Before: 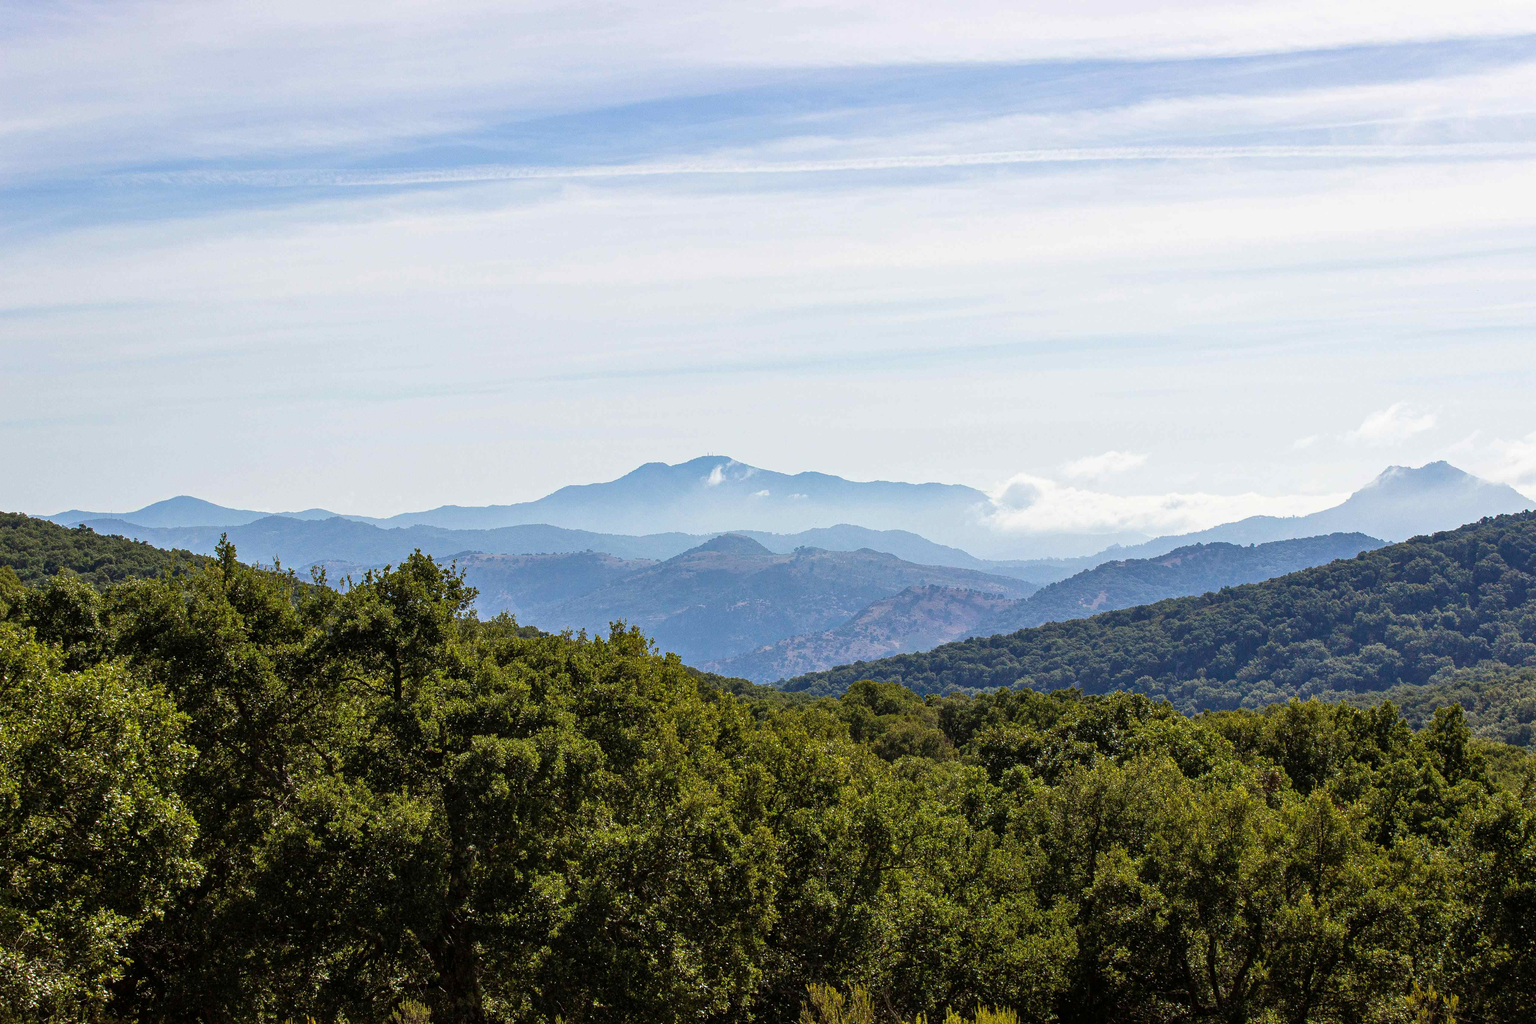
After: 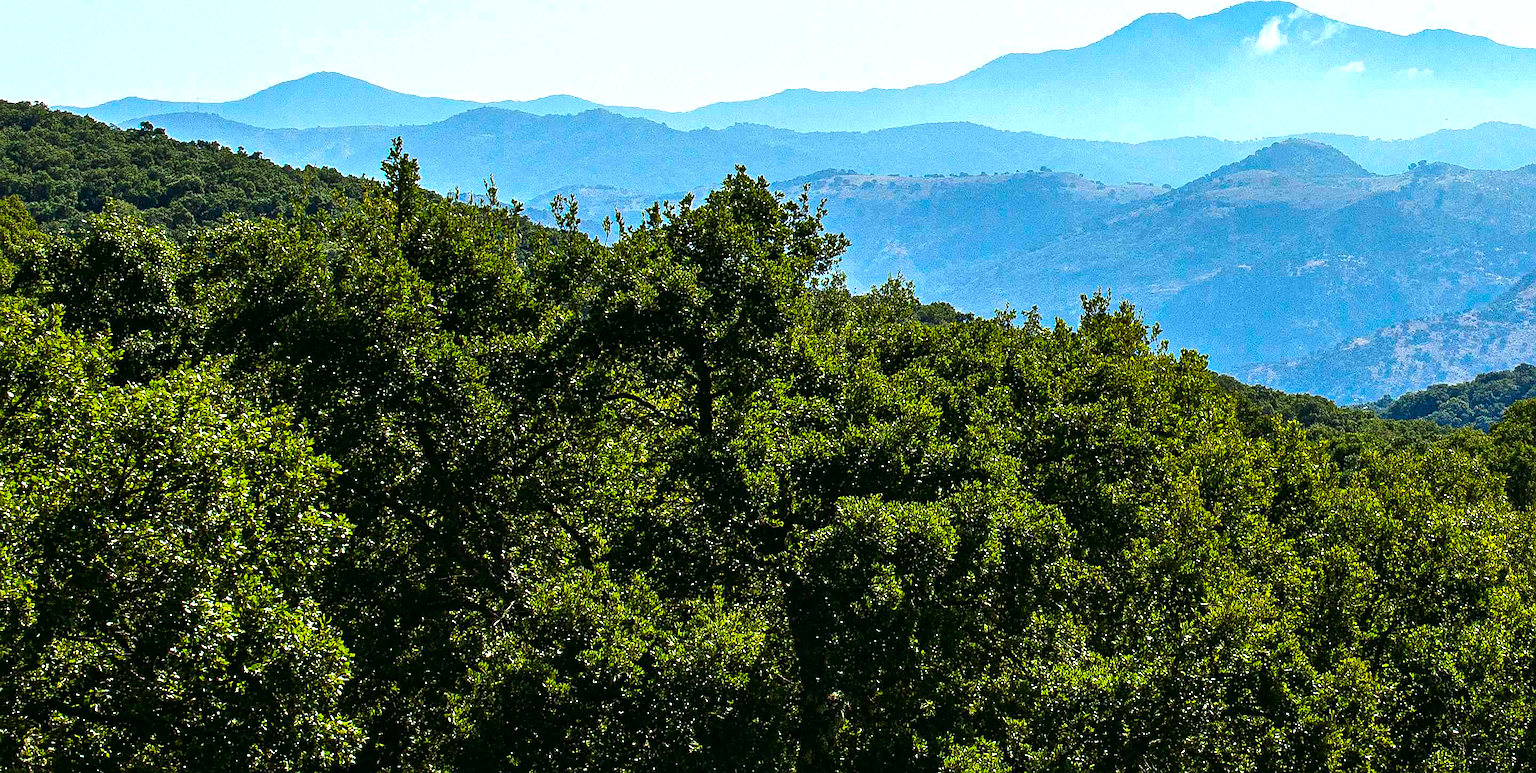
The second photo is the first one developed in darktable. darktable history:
tone equalizer: -8 EV -0.75 EV, -7 EV -0.7 EV, -6 EV -0.6 EV, -5 EV -0.4 EV, -3 EV 0.4 EV, -2 EV 0.6 EV, -1 EV 0.7 EV, +0 EV 0.75 EV, edges refinement/feathering 500, mask exposure compensation -1.57 EV, preserve details no
crop: top 44.483%, right 43.593%, bottom 12.892%
color correction: highlights a* -7.33, highlights b* 1.26, shadows a* -3.55, saturation 1.4
sharpen: on, module defaults
